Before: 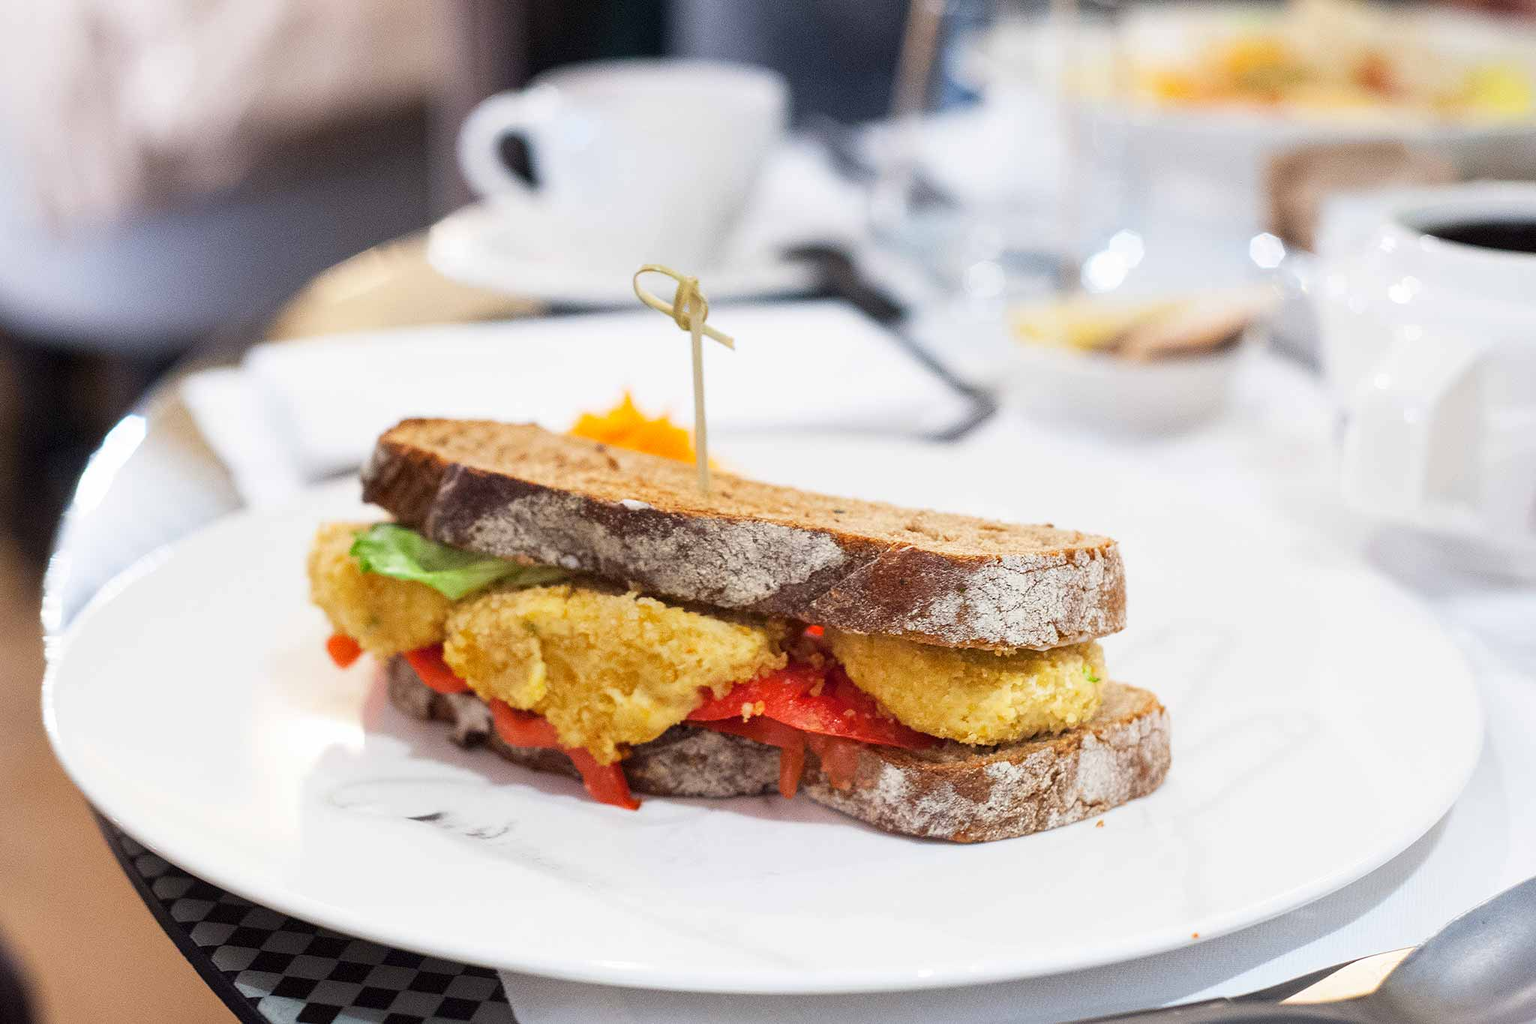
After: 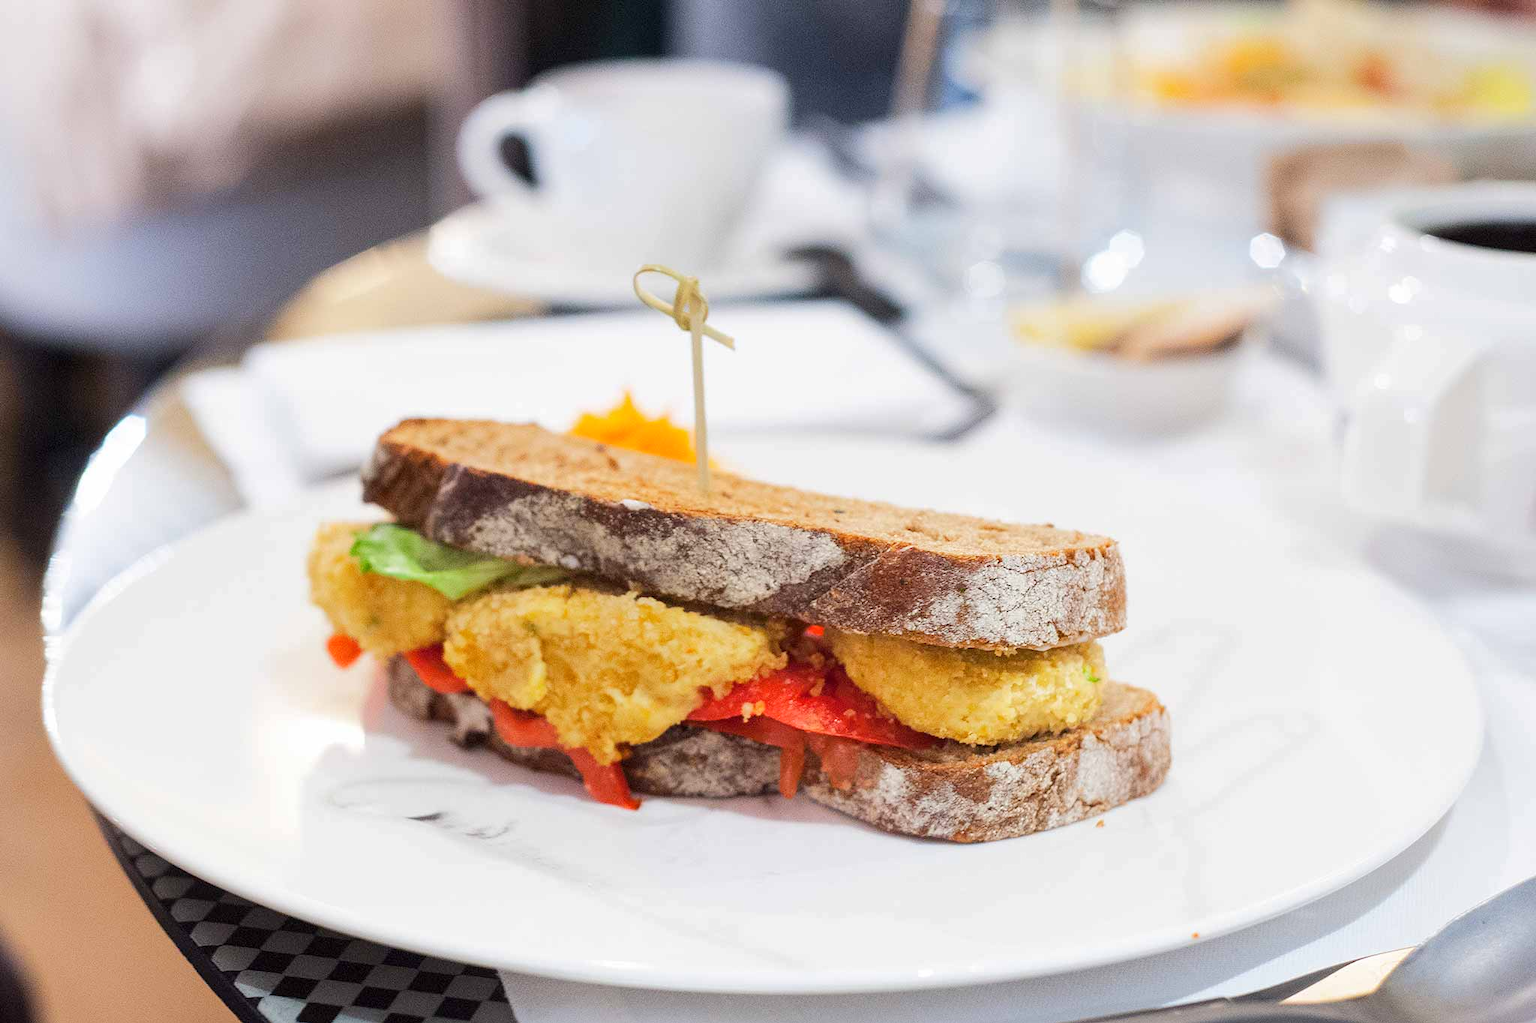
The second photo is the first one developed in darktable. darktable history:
contrast equalizer: y [[0.5 ×6], [0.5 ×6], [0.5, 0.5, 0.501, 0.545, 0.707, 0.863], [0 ×6], [0 ×6]]
base curve: curves: ch0 [(0, 0) (0.262, 0.32) (0.722, 0.705) (1, 1)]
